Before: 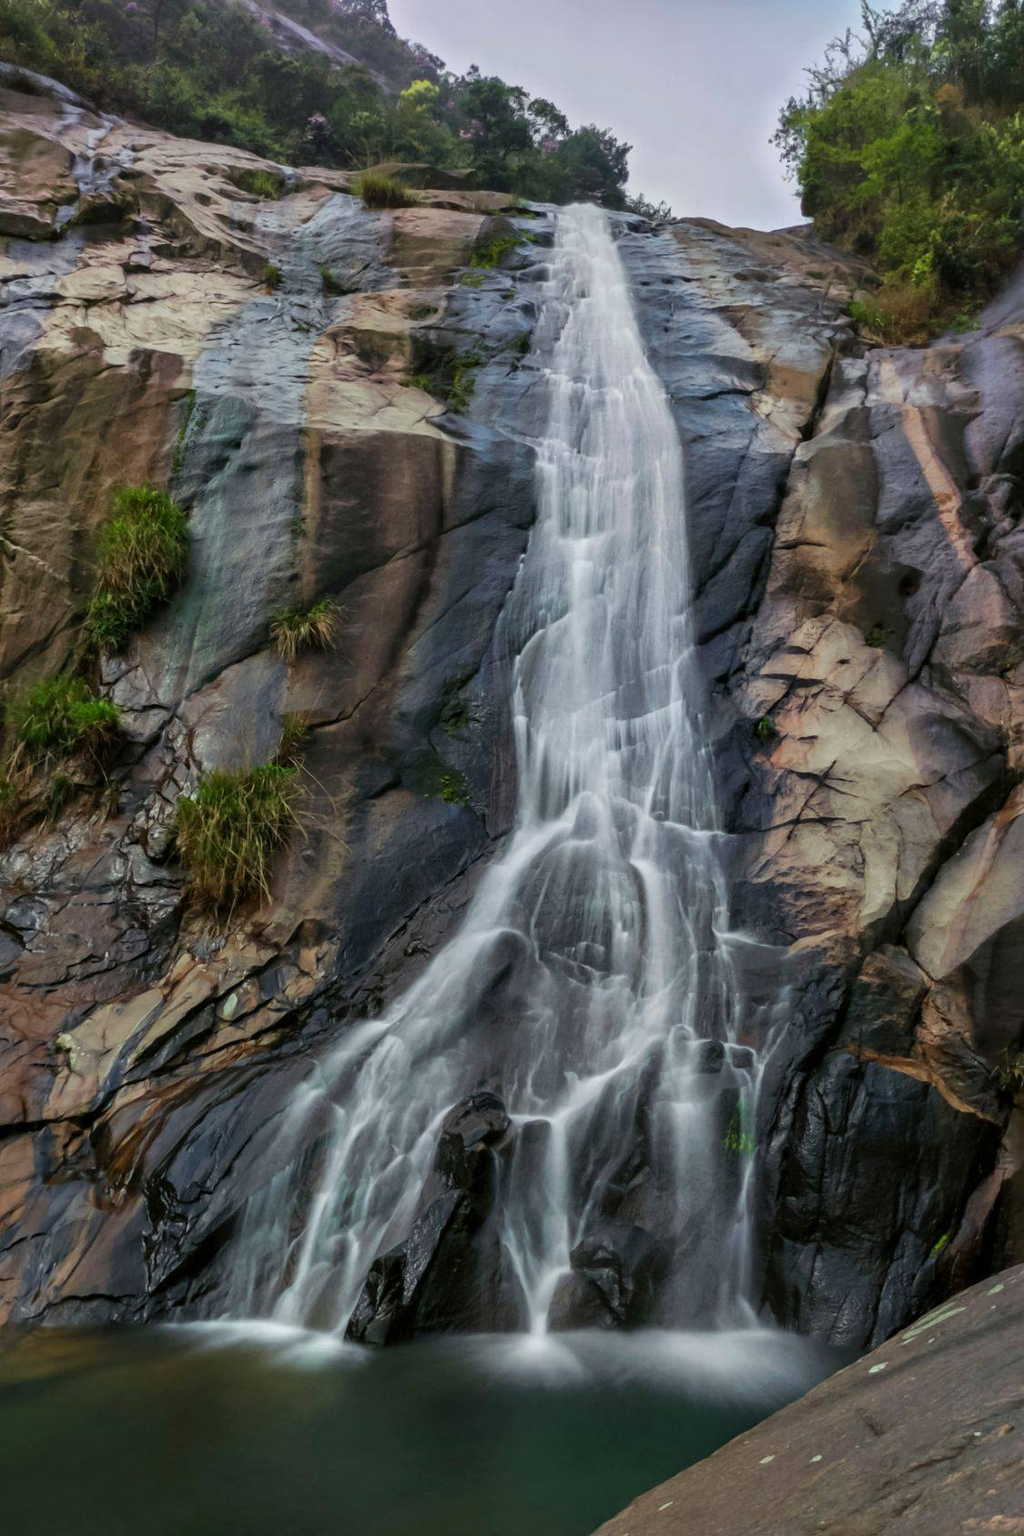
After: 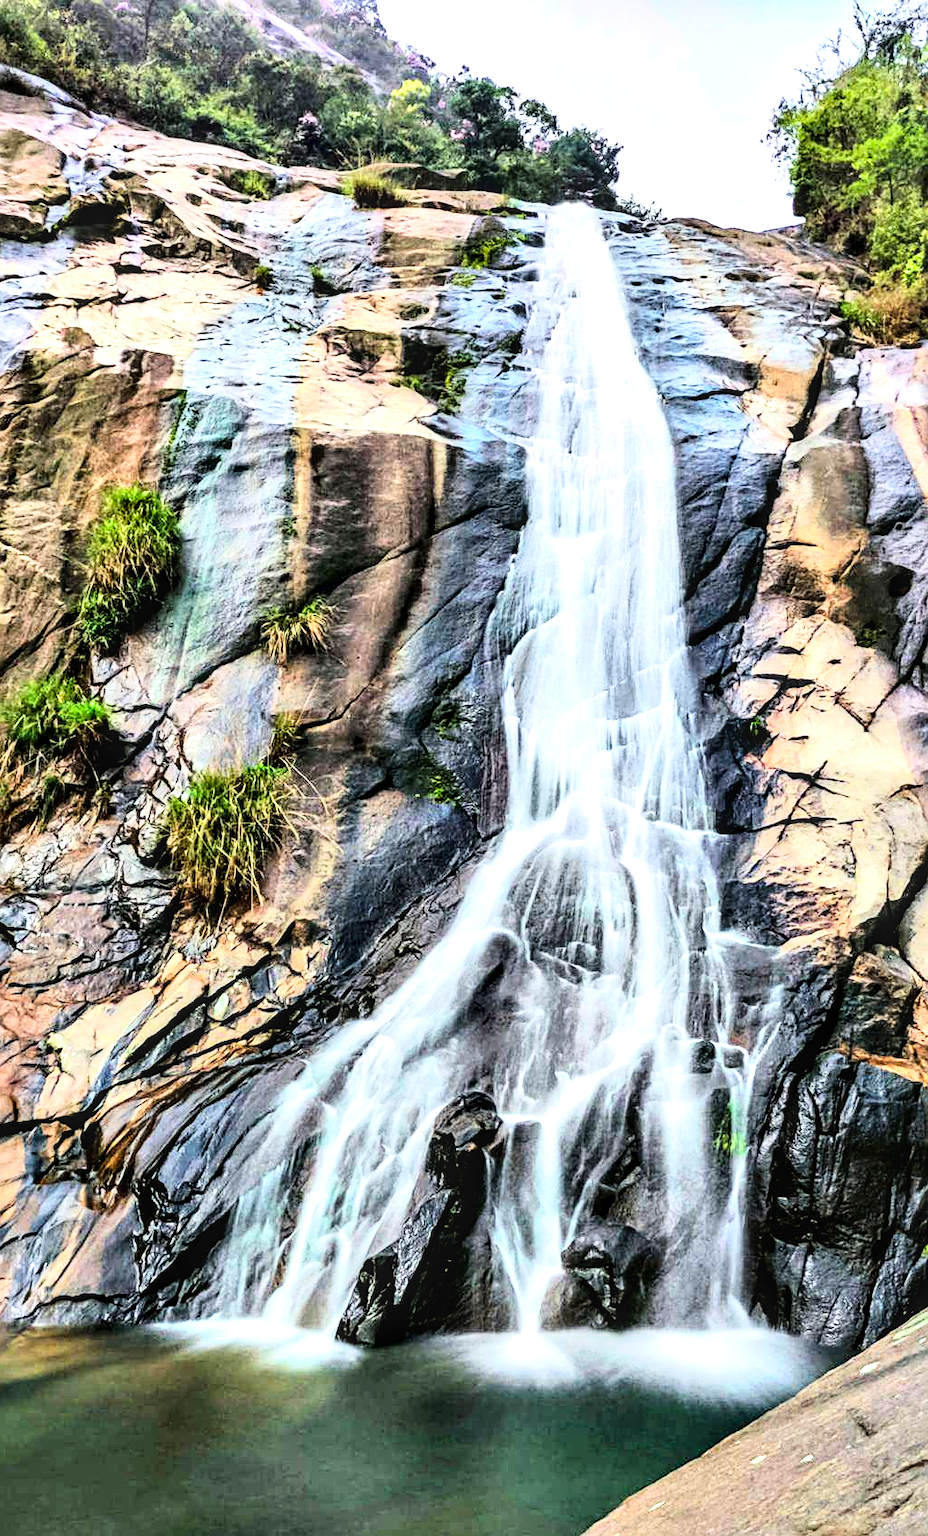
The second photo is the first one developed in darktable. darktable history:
base curve: curves: ch0 [(0, 0) (0, 0.001) (0.001, 0.001) (0.004, 0.002) (0.007, 0.004) (0.015, 0.013) (0.033, 0.045) (0.052, 0.096) (0.075, 0.17) (0.099, 0.241) (0.163, 0.42) (0.219, 0.55) (0.259, 0.616) (0.327, 0.722) (0.365, 0.765) (0.522, 0.873) (0.547, 0.881) (0.689, 0.919) (0.826, 0.952) (1, 1)]
local contrast: on, module defaults
sharpen: on, module defaults
contrast equalizer: octaves 7, y [[0.6 ×6], [0.55 ×6], [0 ×6], [0 ×6], [0 ×6]]
exposure: black level correction 0, exposure 1.102 EV, compensate highlight preservation false
crop and rotate: left 0.953%, right 8.31%
